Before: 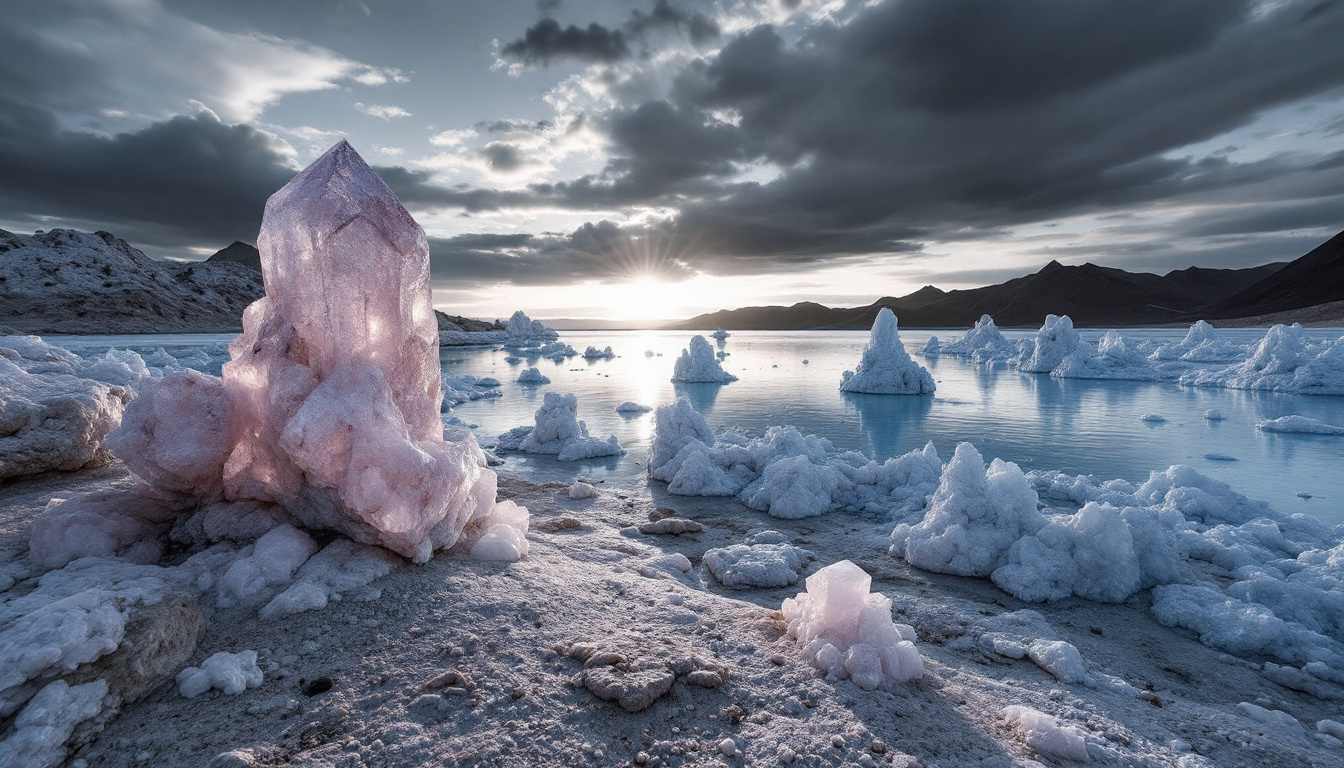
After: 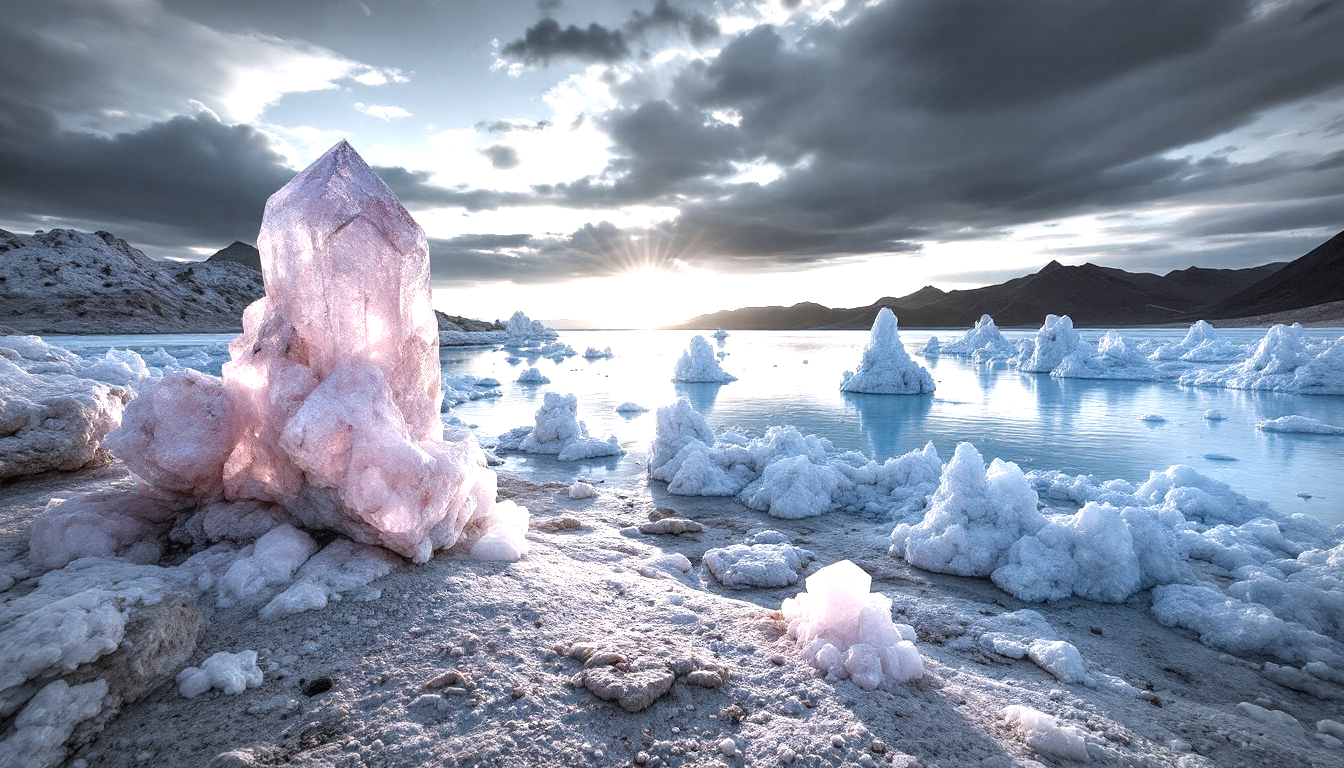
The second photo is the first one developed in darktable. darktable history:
exposure: exposure 0.998 EV, compensate highlight preservation false
vignetting: brightness -0.462, saturation -0.302, automatic ratio true, dithering 8-bit output
